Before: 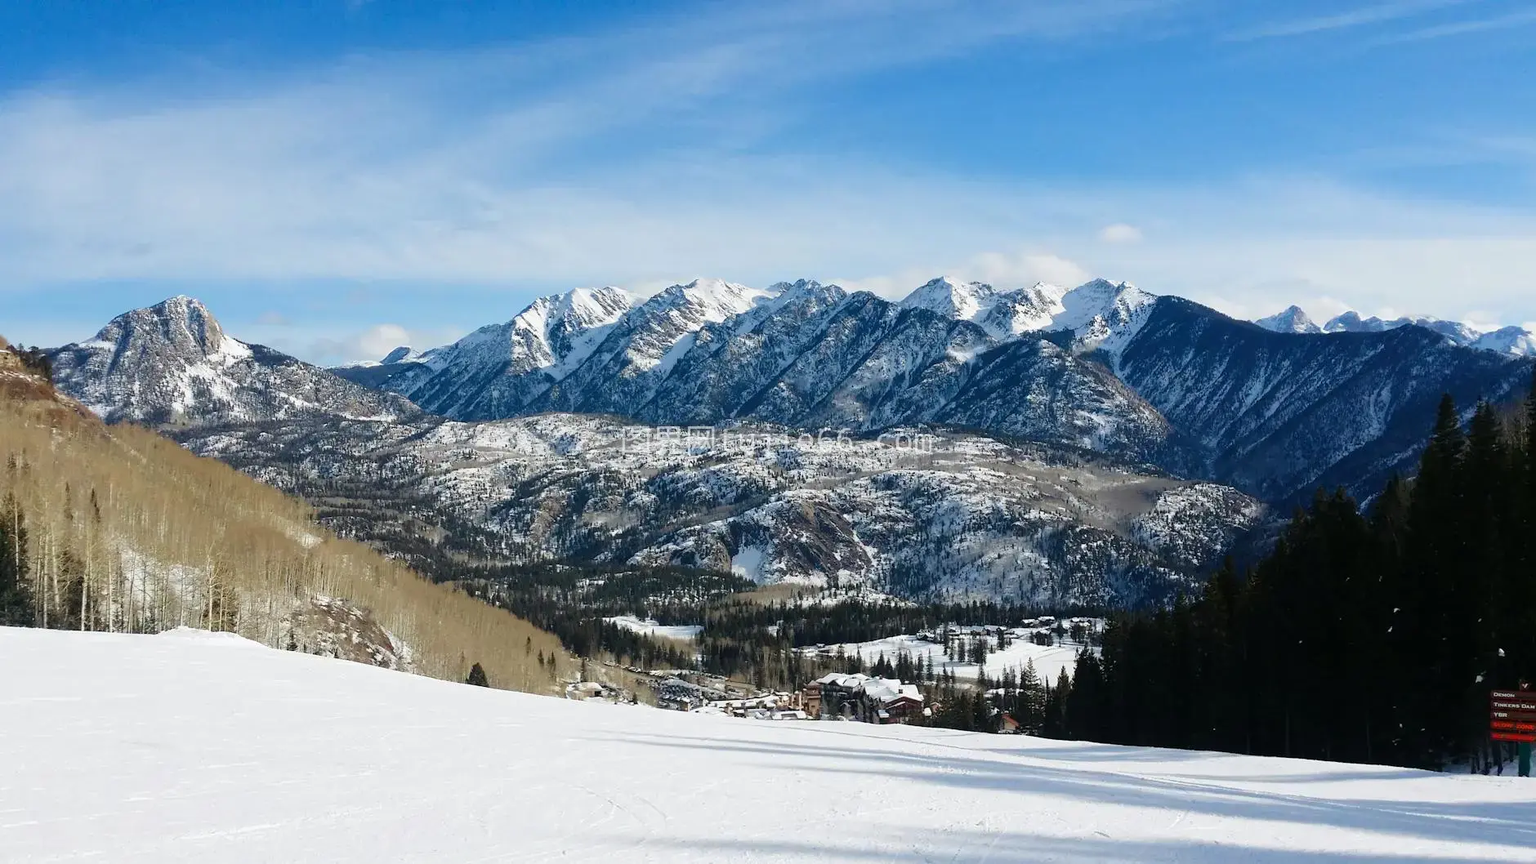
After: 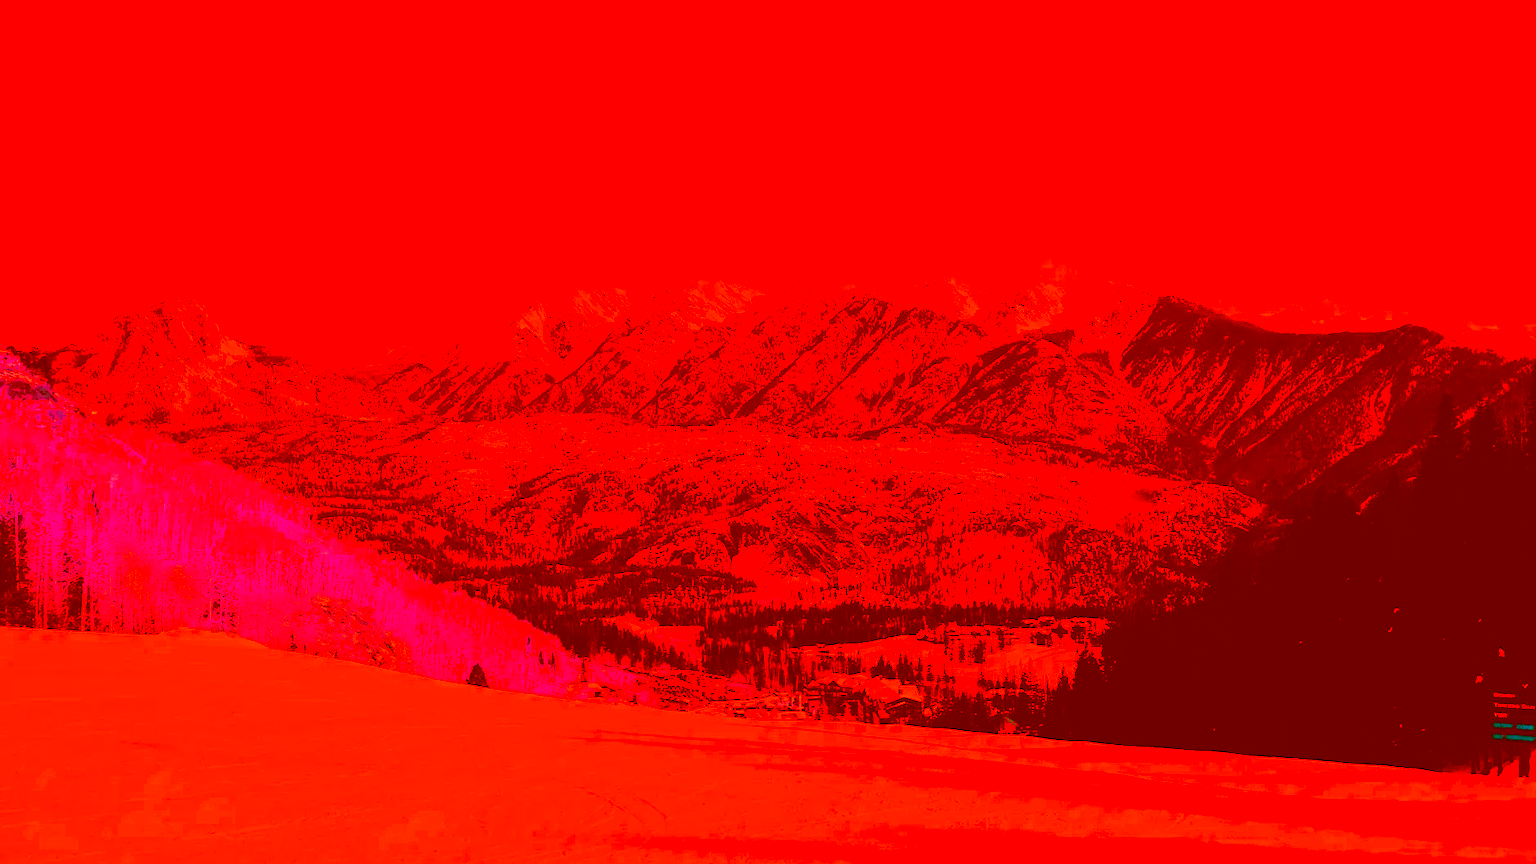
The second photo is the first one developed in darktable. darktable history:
exposure: exposure -0.041 EV, compensate highlight preservation false
tone curve: curves: ch0 [(0, 0) (0.081, 0.033) (0.192, 0.124) (0.283, 0.238) (0.407, 0.476) (0.495, 0.521) (0.661, 0.756) (0.788, 0.87) (1, 0.951)]; ch1 [(0, 0) (0.161, 0.092) (0.35, 0.33) (0.392, 0.392) (0.427, 0.426) (0.479, 0.472) (0.505, 0.497) (0.521, 0.524) (0.567, 0.56) (0.583, 0.592) (0.625, 0.627) (0.678, 0.733) (1, 1)]; ch2 [(0, 0) (0.346, 0.362) (0.404, 0.427) (0.502, 0.499) (0.531, 0.523) (0.544, 0.561) (0.58, 0.59) (0.629, 0.642) (0.717, 0.678) (1, 1)], preserve colors none
filmic rgb: black relative exposure -7.65 EV, white relative exposure 4.56 EV, hardness 3.61, color science v4 (2020), contrast in shadows soft, contrast in highlights soft
levels: black 8.54%
color correction: highlights a* -39.57, highlights b* -39.3, shadows a* -39.73, shadows b* -39.38, saturation -2.96
